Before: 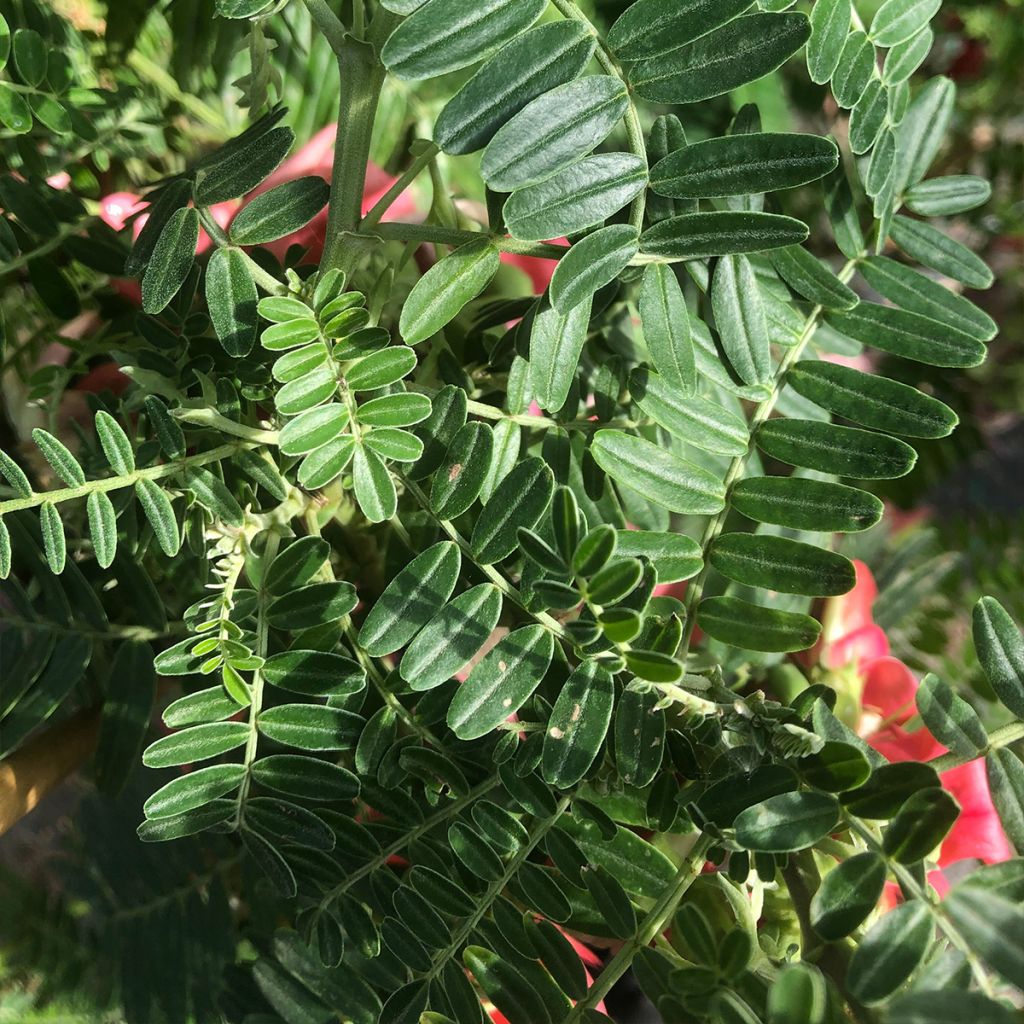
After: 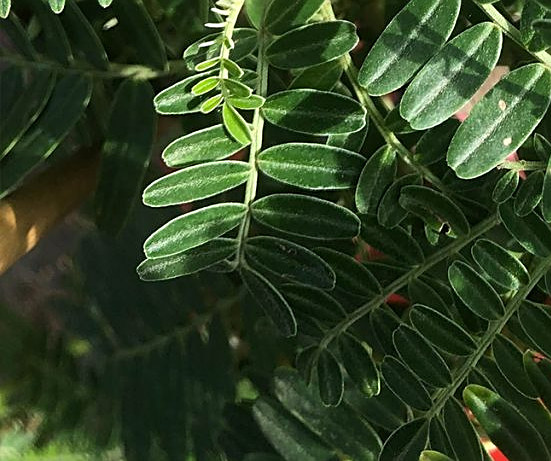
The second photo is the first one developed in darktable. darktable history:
crop and rotate: top 54.866%, right 46.111%, bottom 0.099%
sharpen: on, module defaults
